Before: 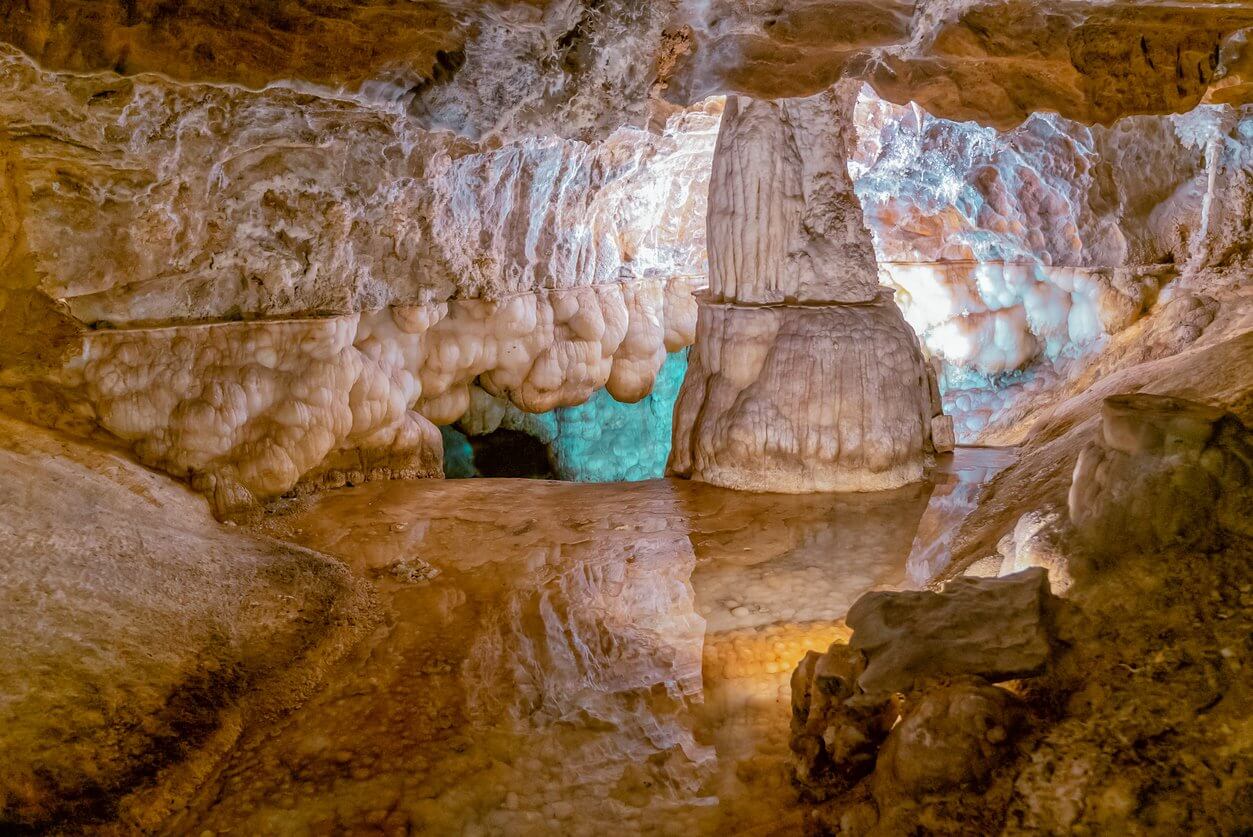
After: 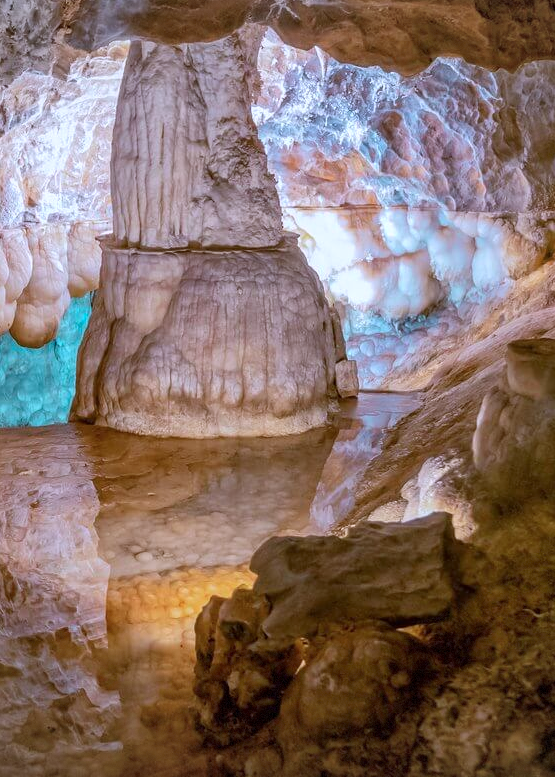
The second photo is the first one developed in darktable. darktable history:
contrast brightness saturation: contrast 0.07
crop: left 47.628%, top 6.643%, right 7.874%
vignetting: fall-off start 85%, fall-off radius 80%, brightness -0.182, saturation -0.3, width/height ratio 1.219, dithering 8-bit output, unbound false
color calibration: illuminant as shot in camera, x 0.37, y 0.382, temperature 4313.32 K
